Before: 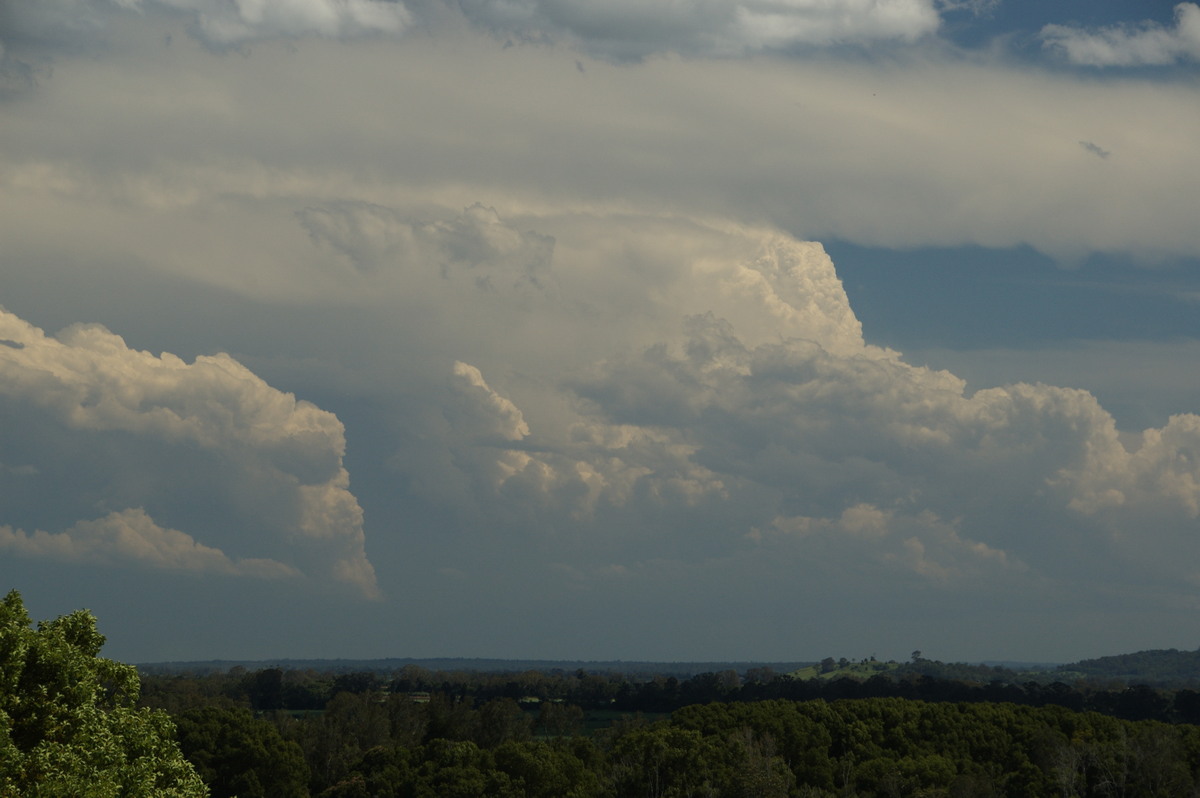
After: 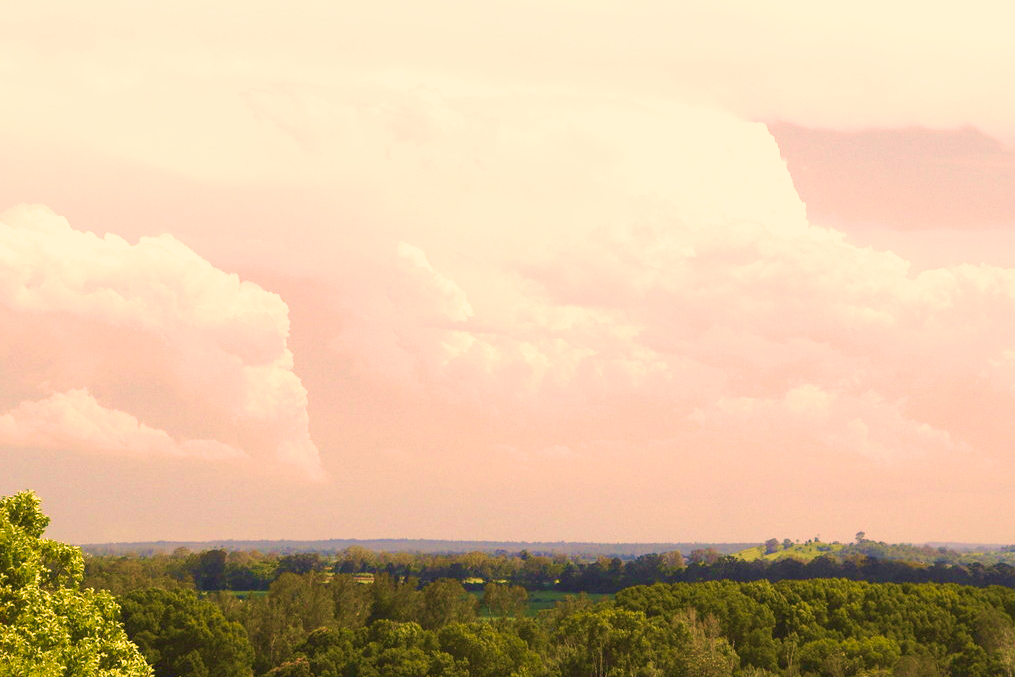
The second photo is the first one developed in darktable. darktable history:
crop and rotate: left 4.668%, top 15.13%, right 10.709%
exposure: black level correction 0, exposure 1.627 EV, compensate highlight preservation false
color correction: highlights a* 21.75, highlights b* 22.31
base curve: curves: ch0 [(0, 0) (0.018, 0.026) (0.143, 0.37) (0.33, 0.731) (0.458, 0.853) (0.735, 0.965) (0.905, 0.986) (1, 1)], preserve colors none
color calibration: illuminant same as pipeline (D50), adaptation XYZ, x 0.345, y 0.358, temperature 5023.98 K
velvia: strength 67.27%, mid-tones bias 0.979
shadows and highlights: on, module defaults
